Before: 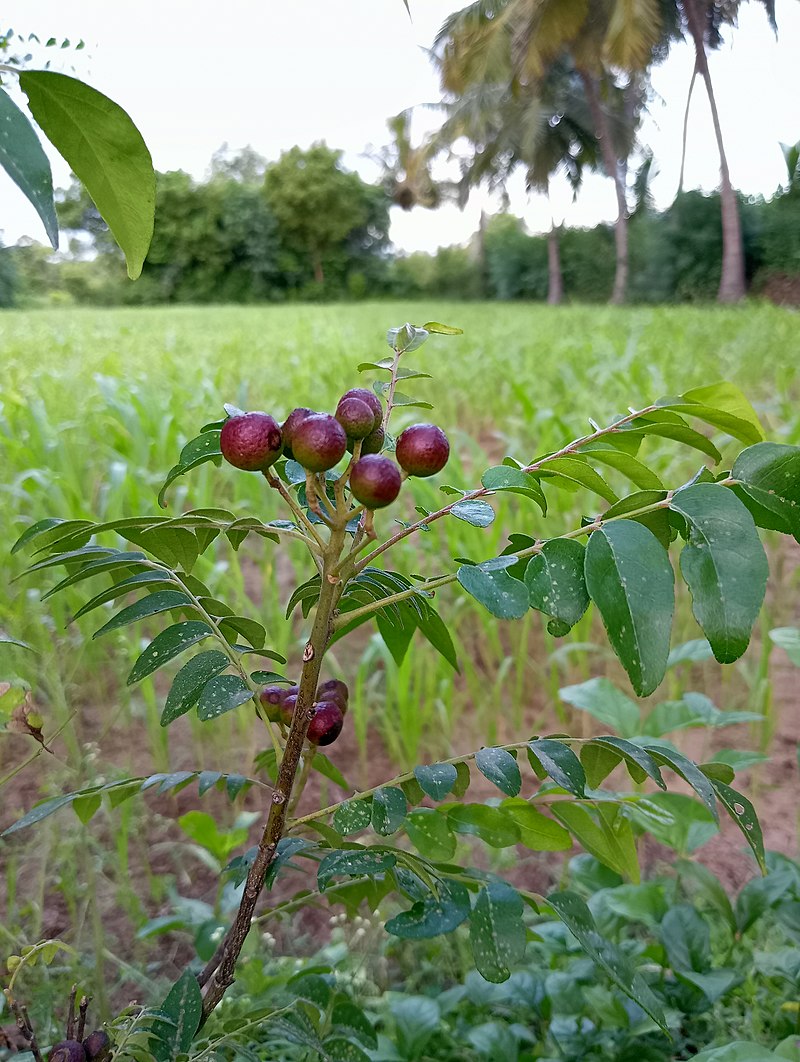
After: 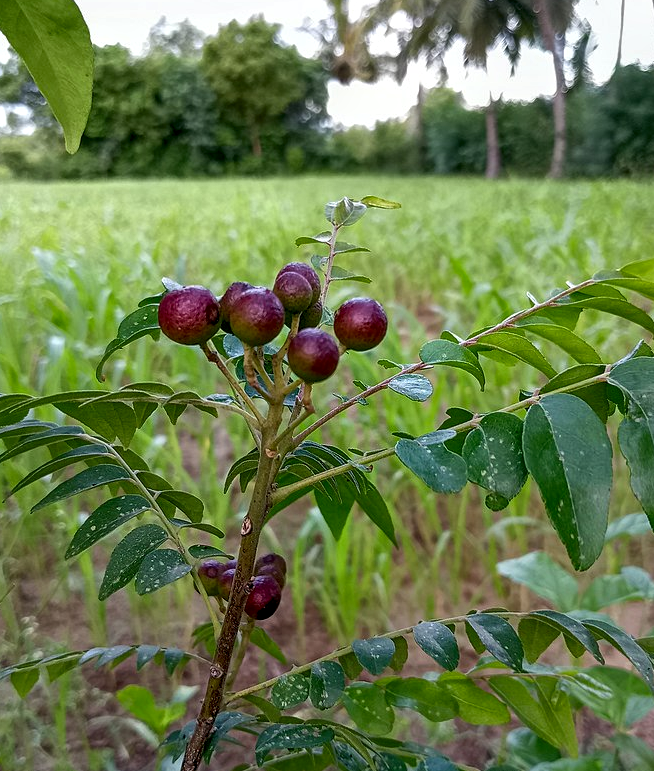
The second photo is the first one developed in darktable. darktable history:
crop: left 7.752%, top 11.87%, right 10.444%, bottom 15.438%
contrast brightness saturation: brightness -0.085
local contrast: detail 130%
